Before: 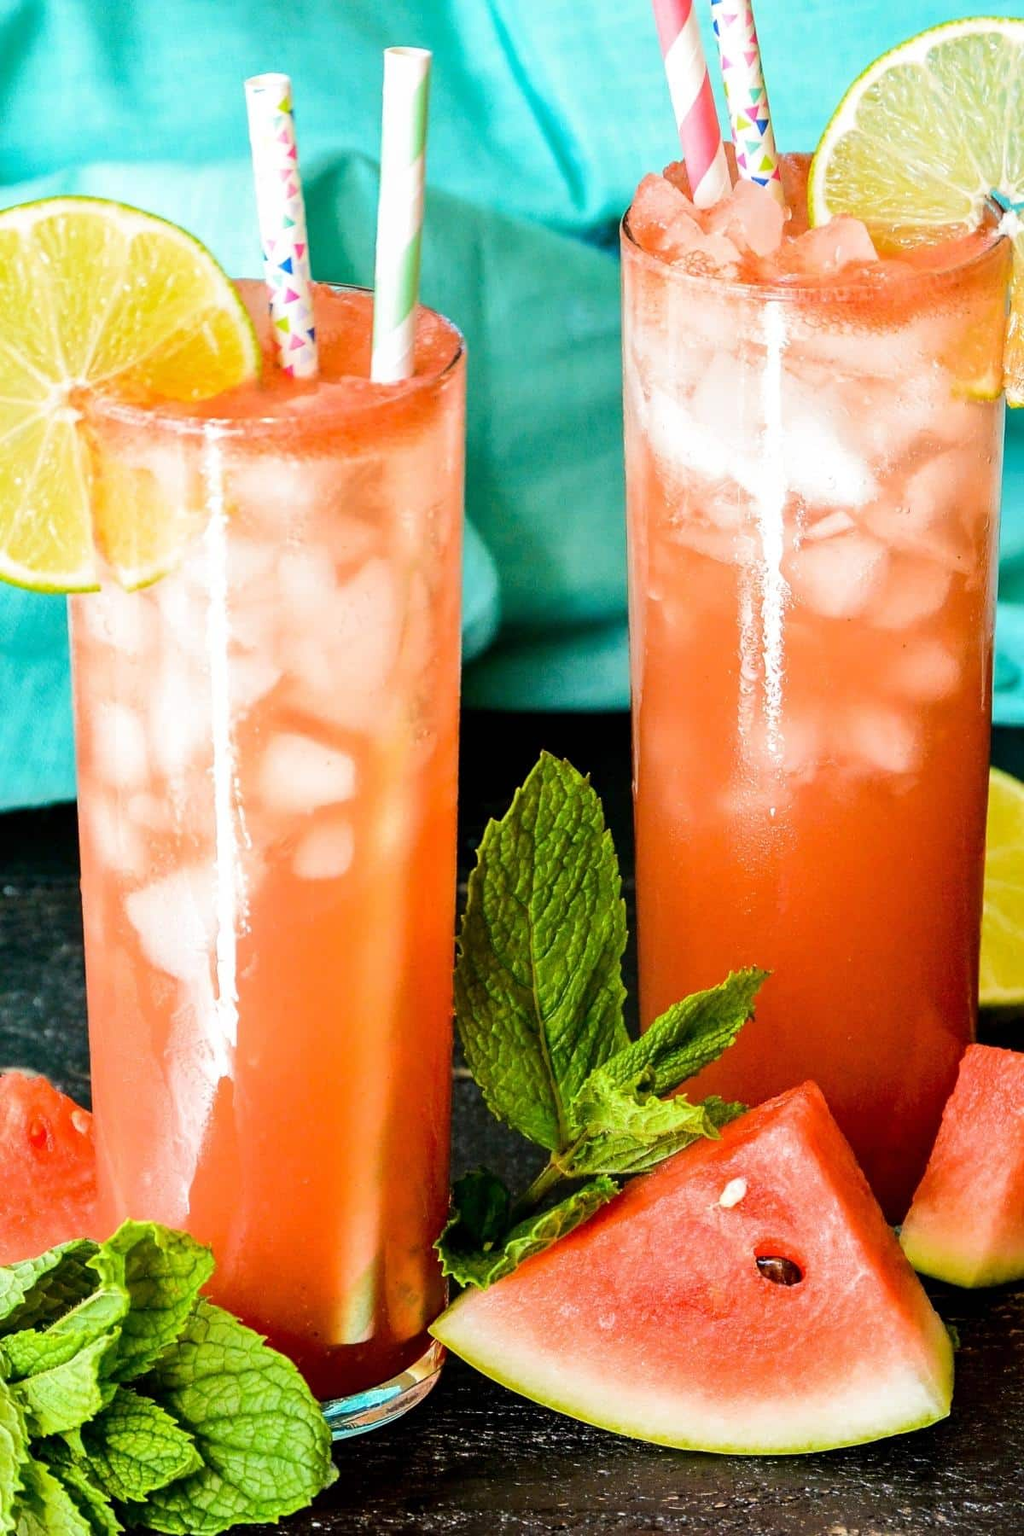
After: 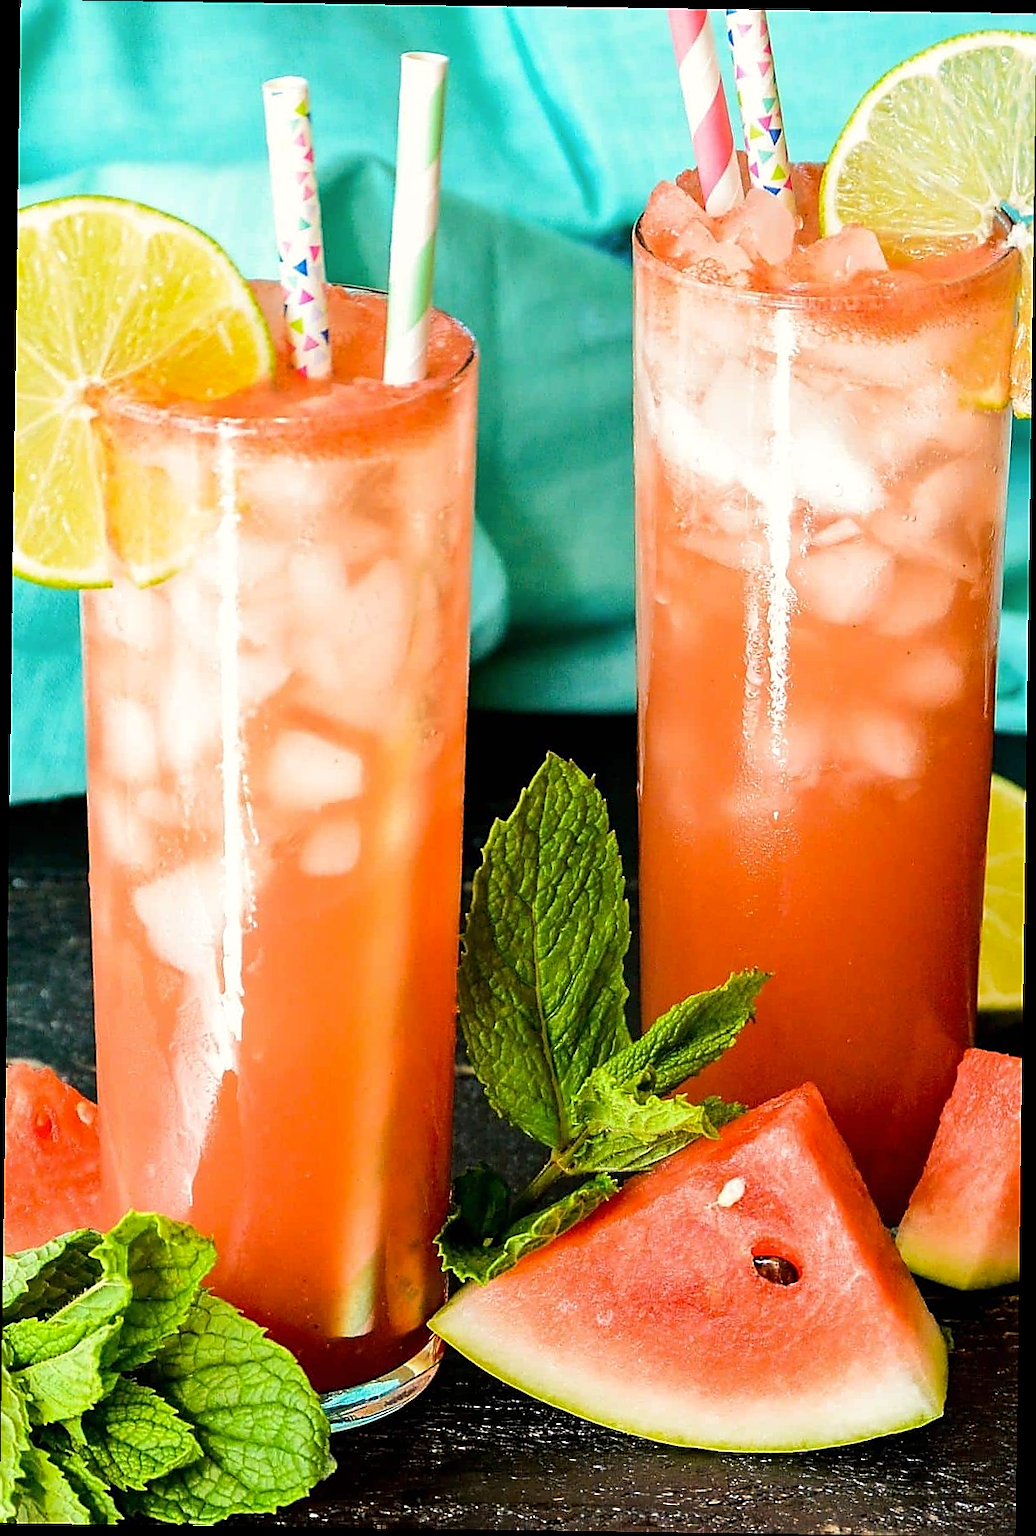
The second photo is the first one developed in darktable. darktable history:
color correction: highlights b* 3
sharpen: radius 1.4, amount 1.25, threshold 0.7
rotate and perspective: rotation 0.8°, automatic cropping off
